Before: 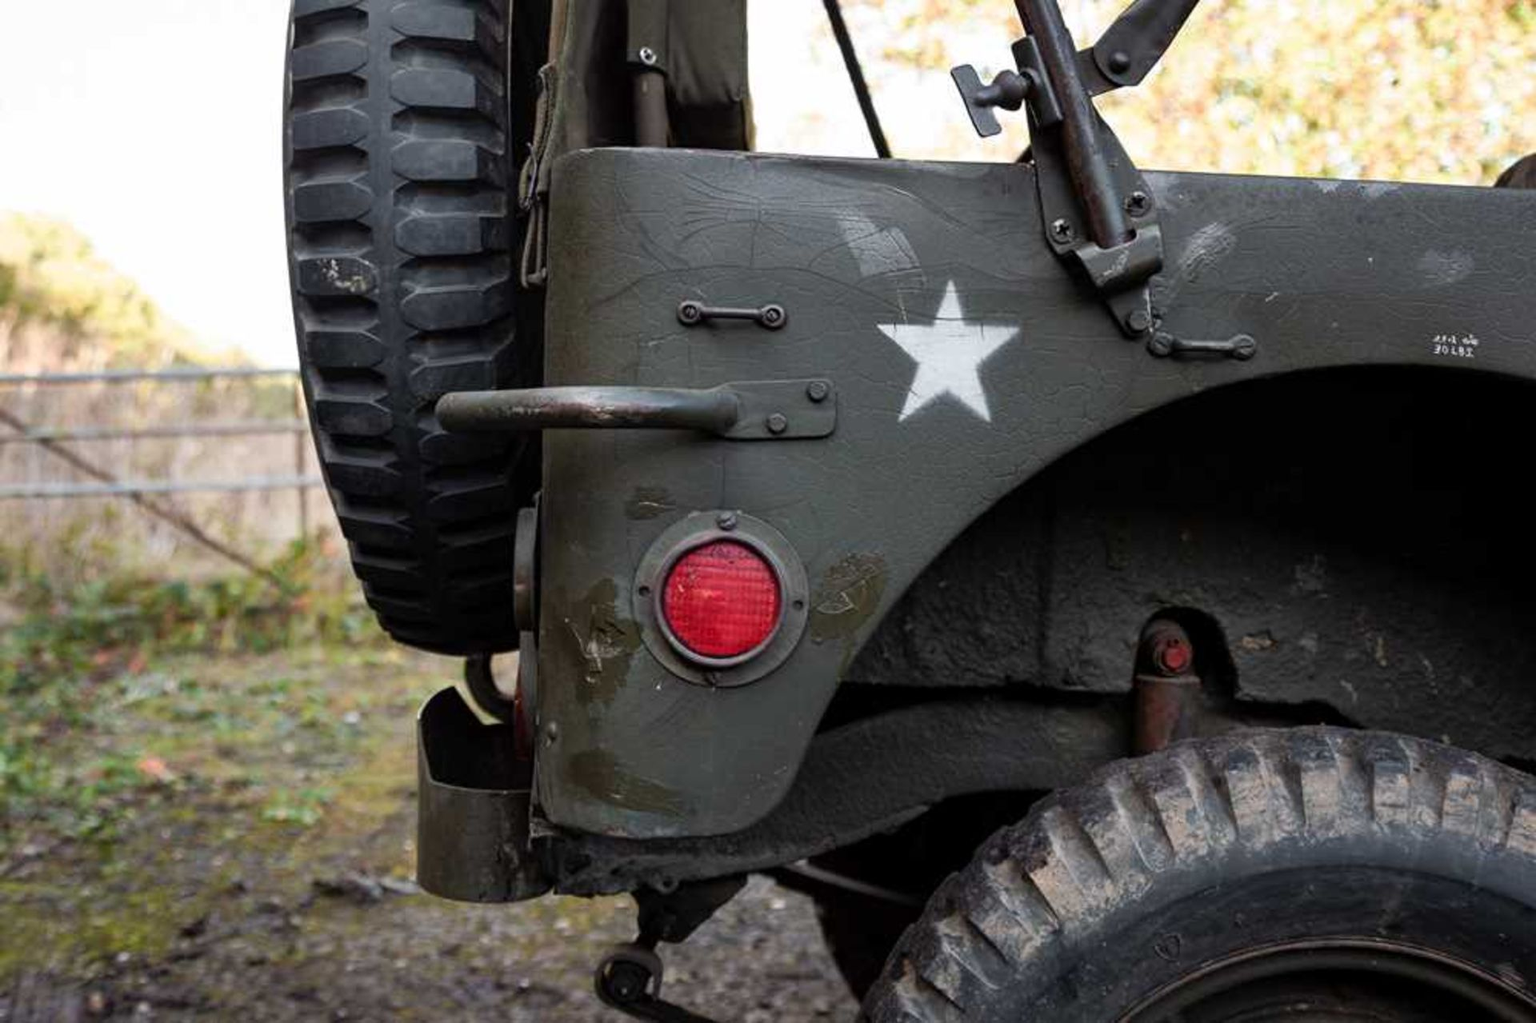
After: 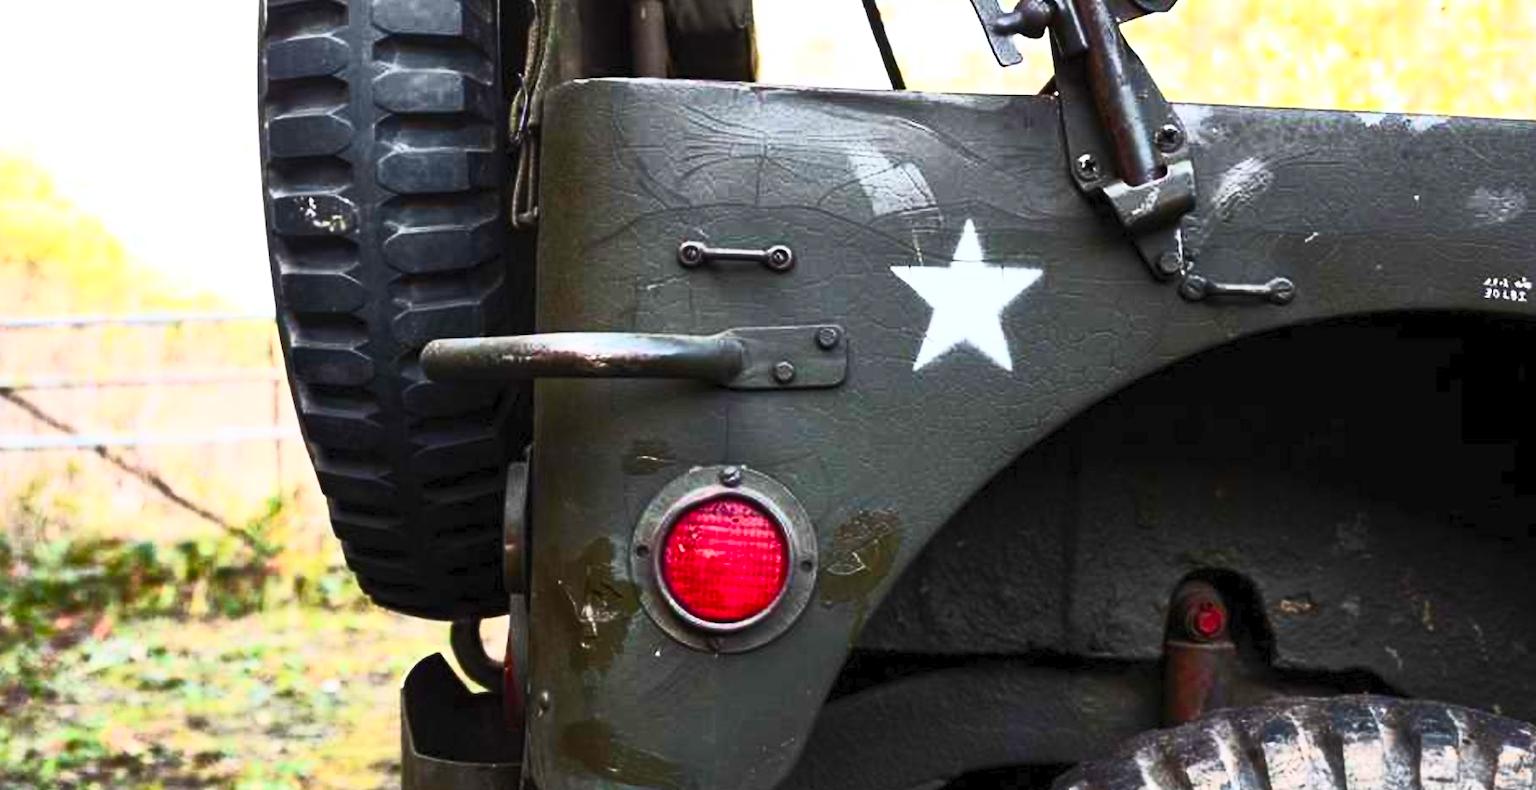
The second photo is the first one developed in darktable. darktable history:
contrast brightness saturation: contrast 0.83, brightness 0.59, saturation 0.59
crop: left 2.737%, top 7.287%, right 3.421%, bottom 20.179%
